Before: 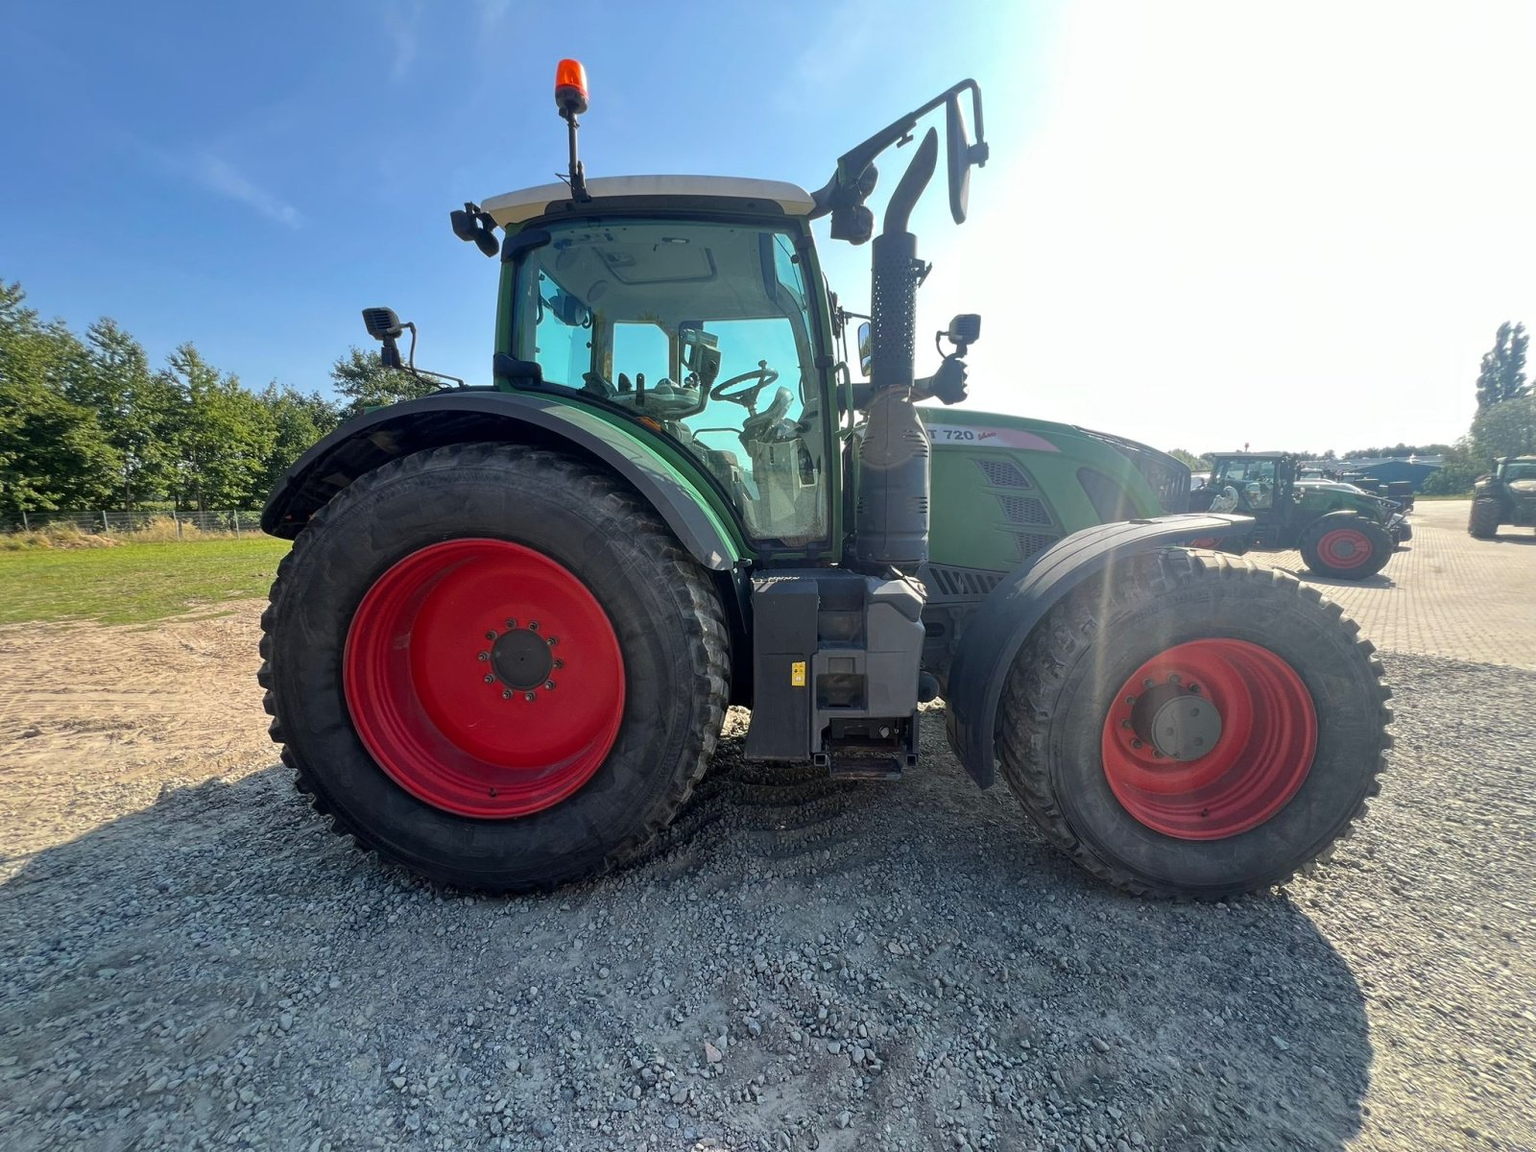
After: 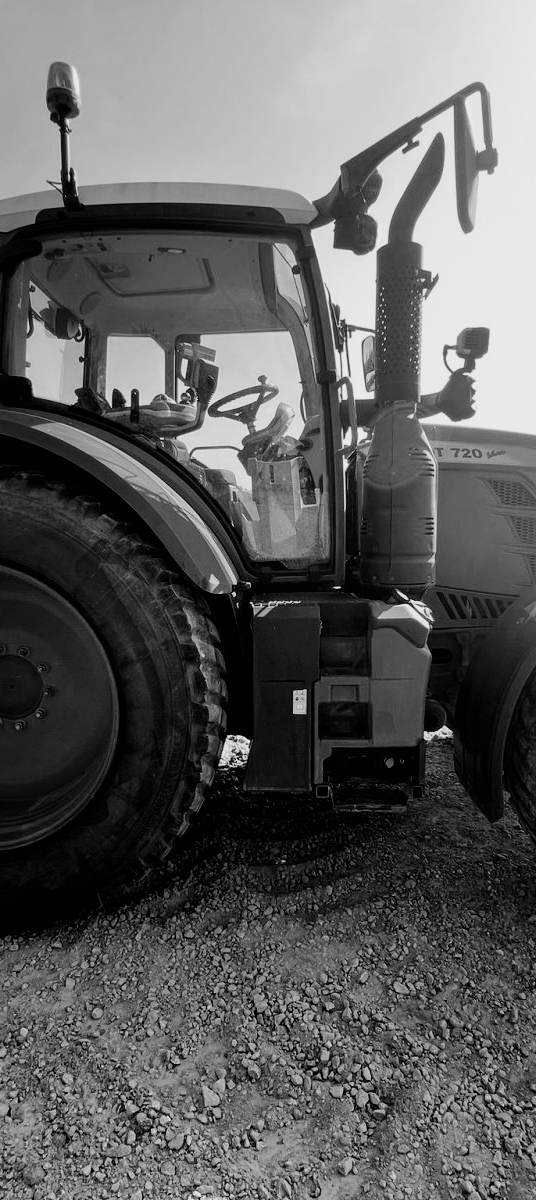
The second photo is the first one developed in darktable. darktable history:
crop: left 33.251%, right 33.233%
filmic rgb: black relative exposure -5.05 EV, white relative exposure 3.56 EV, threshold 3.01 EV, hardness 3.19, contrast 1.298, highlights saturation mix -49.16%, preserve chrominance no, color science v3 (2019), use custom middle-gray values true, enable highlight reconstruction true
